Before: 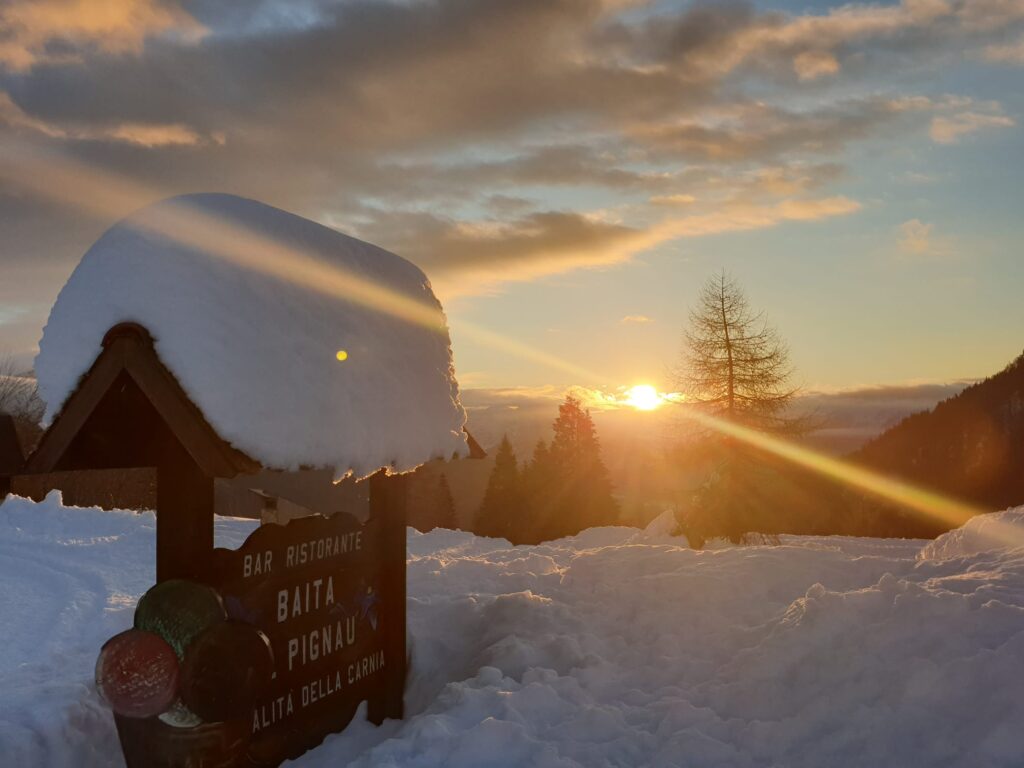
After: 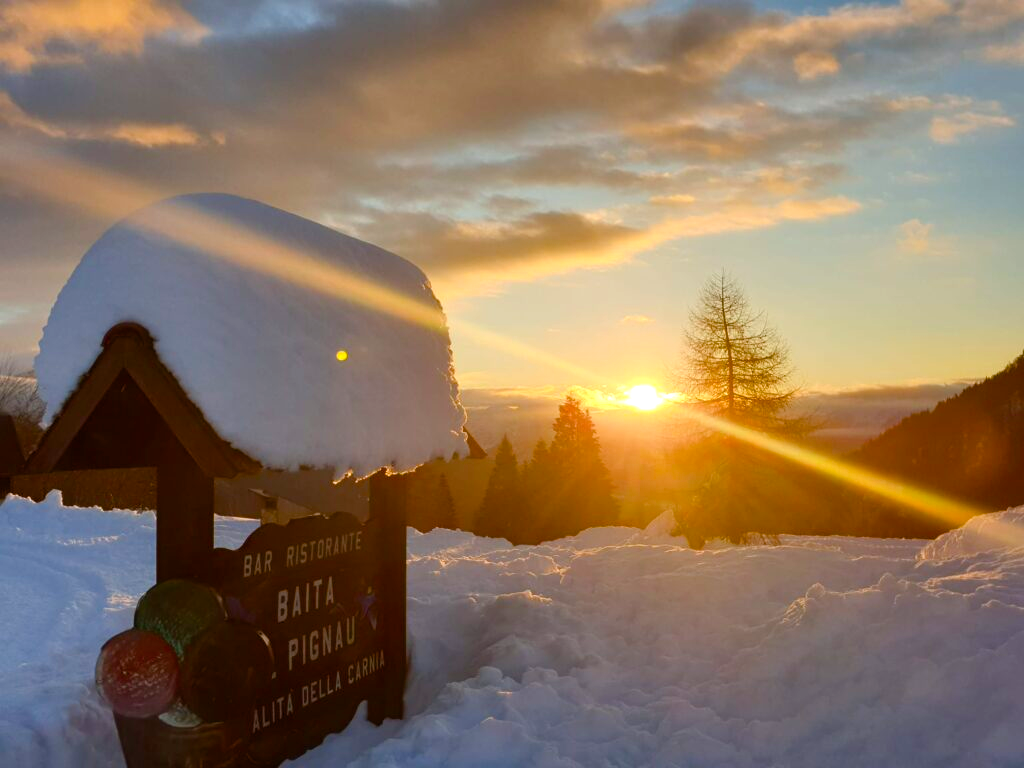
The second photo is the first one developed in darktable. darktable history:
color balance rgb: perceptual saturation grading › global saturation 27.554%, perceptual saturation grading › highlights -24.946%, perceptual saturation grading › shadows 26.184%, perceptual brilliance grading › global brilliance 11.223%, global vibrance 20%
